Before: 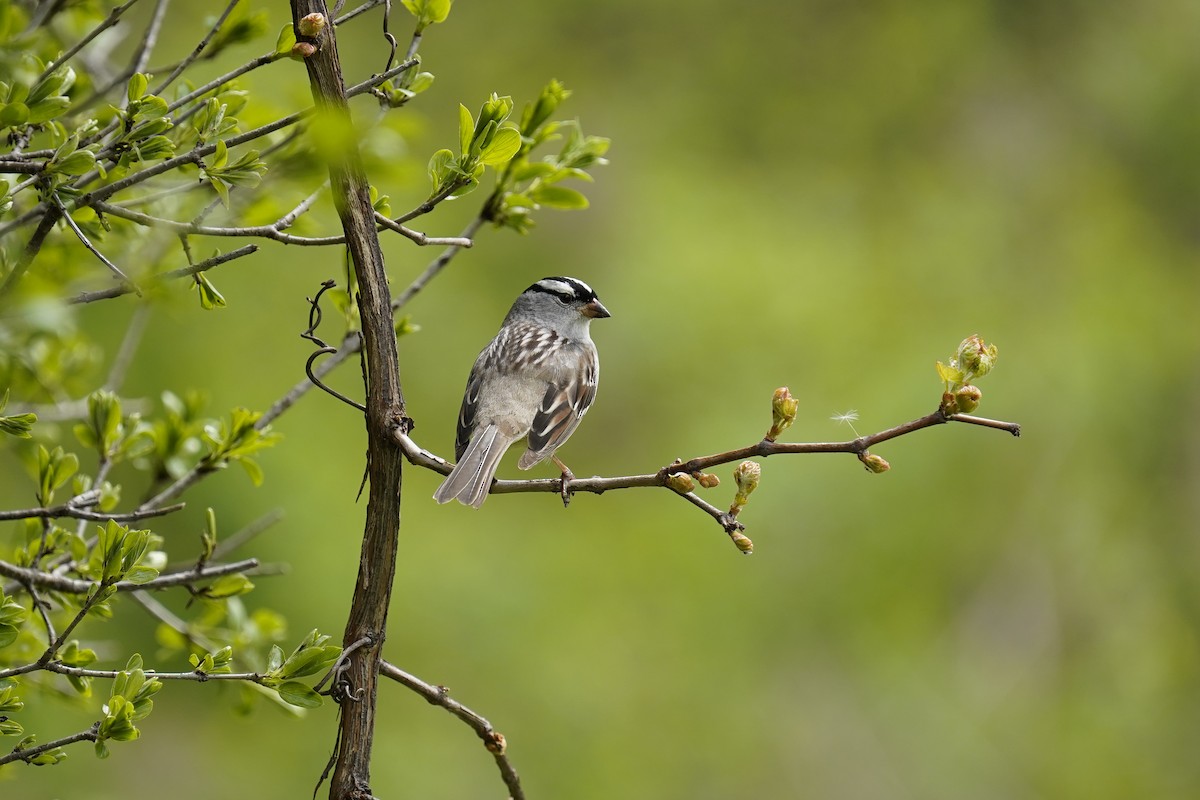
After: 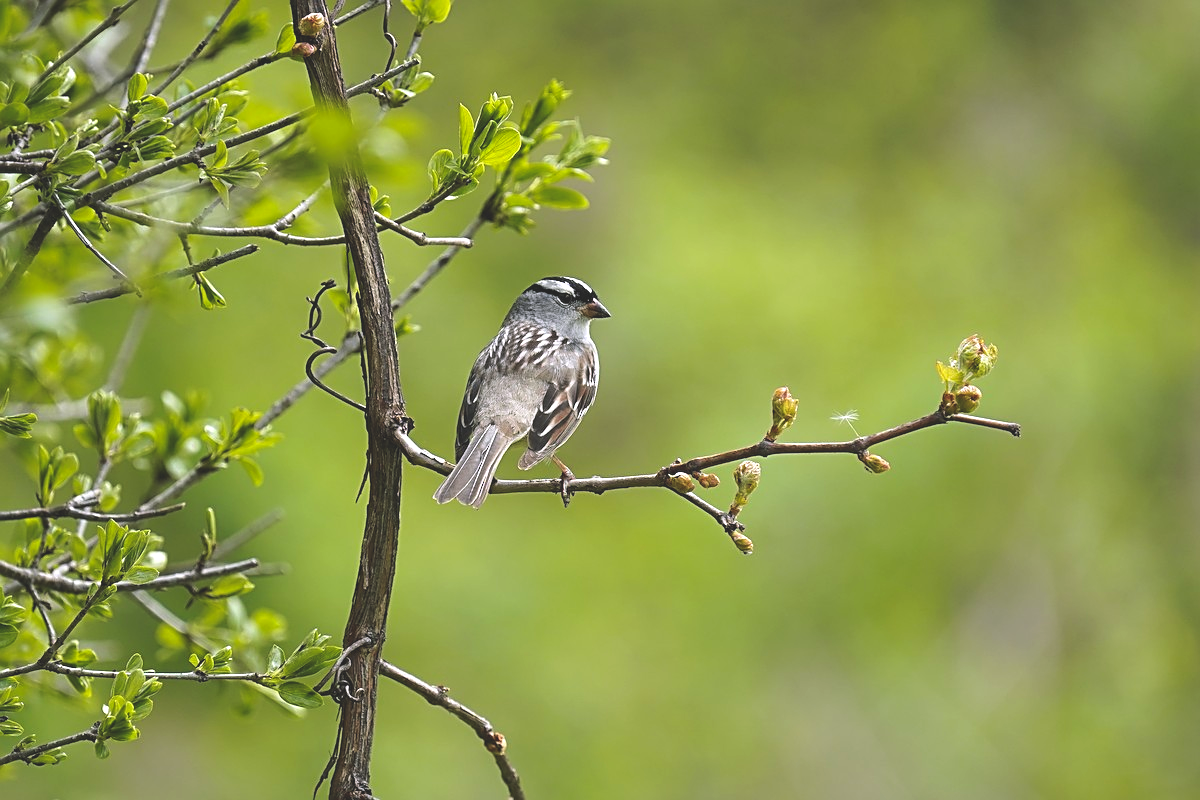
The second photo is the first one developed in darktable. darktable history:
color balance rgb: highlights gain › chroma 1.522%, highlights gain › hue 310.92°, global offset › luminance 1.991%, perceptual saturation grading › global saturation 0.413%, perceptual brilliance grading › highlights 9.999%, perceptual brilliance grading › mid-tones 5.068%, global vibrance 0.658%
color calibration: output R [0.946, 0.065, -0.013, 0], output G [-0.246, 1.264, -0.017, 0], output B [0.046, -0.098, 1.05, 0], x 0.354, y 0.368, temperature 4669.58 K
sharpen: on, module defaults
